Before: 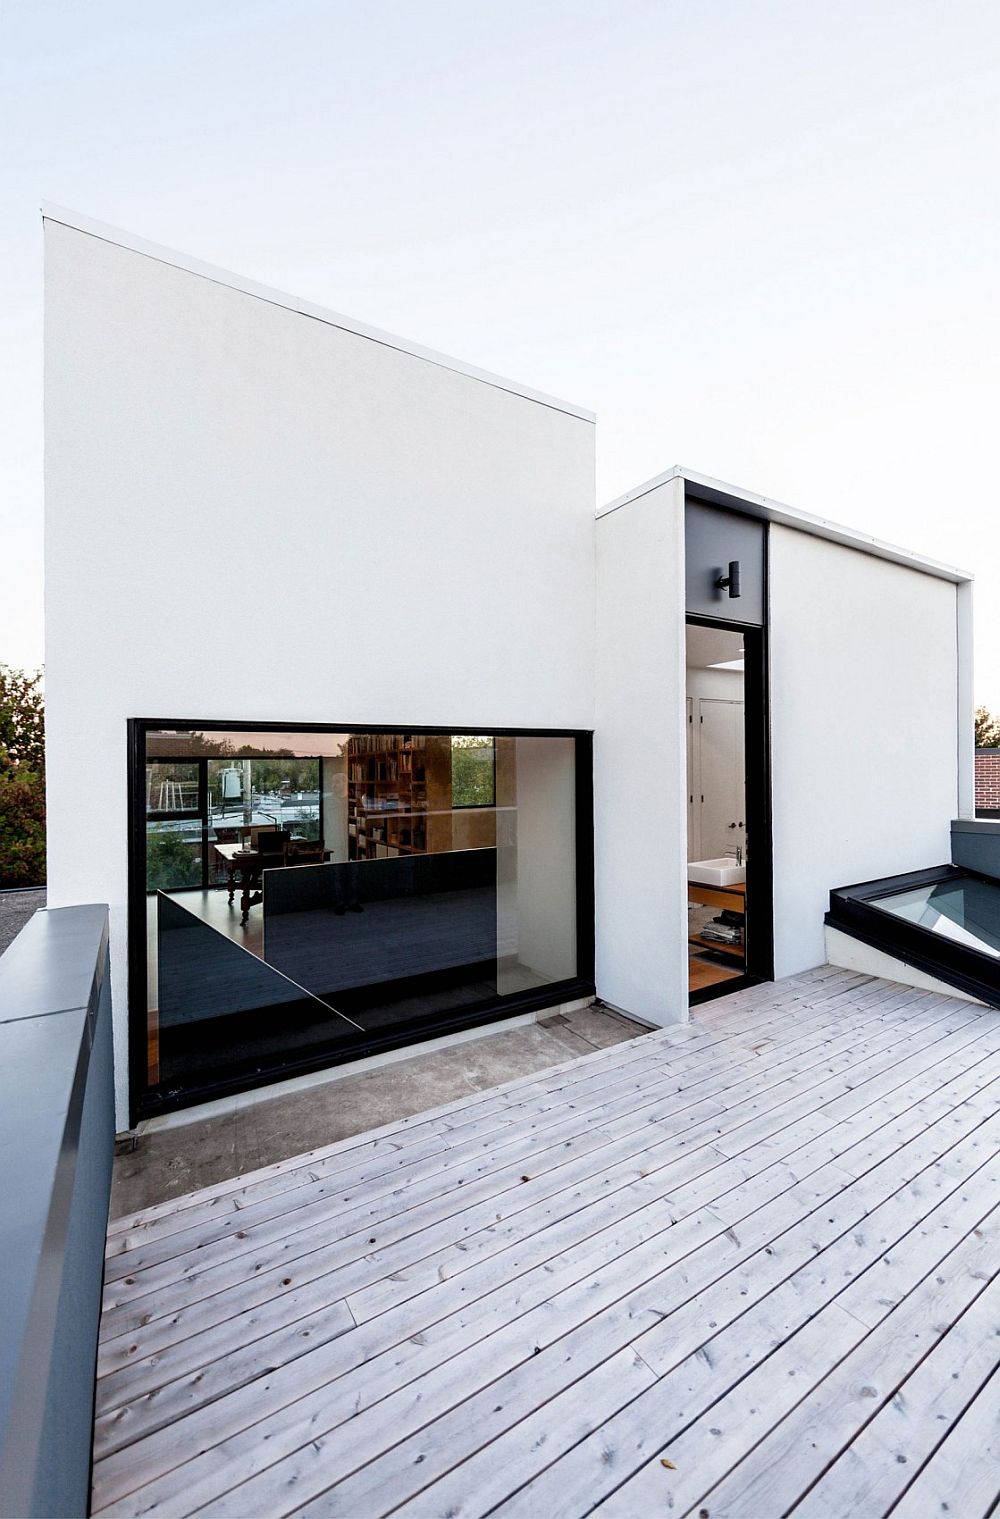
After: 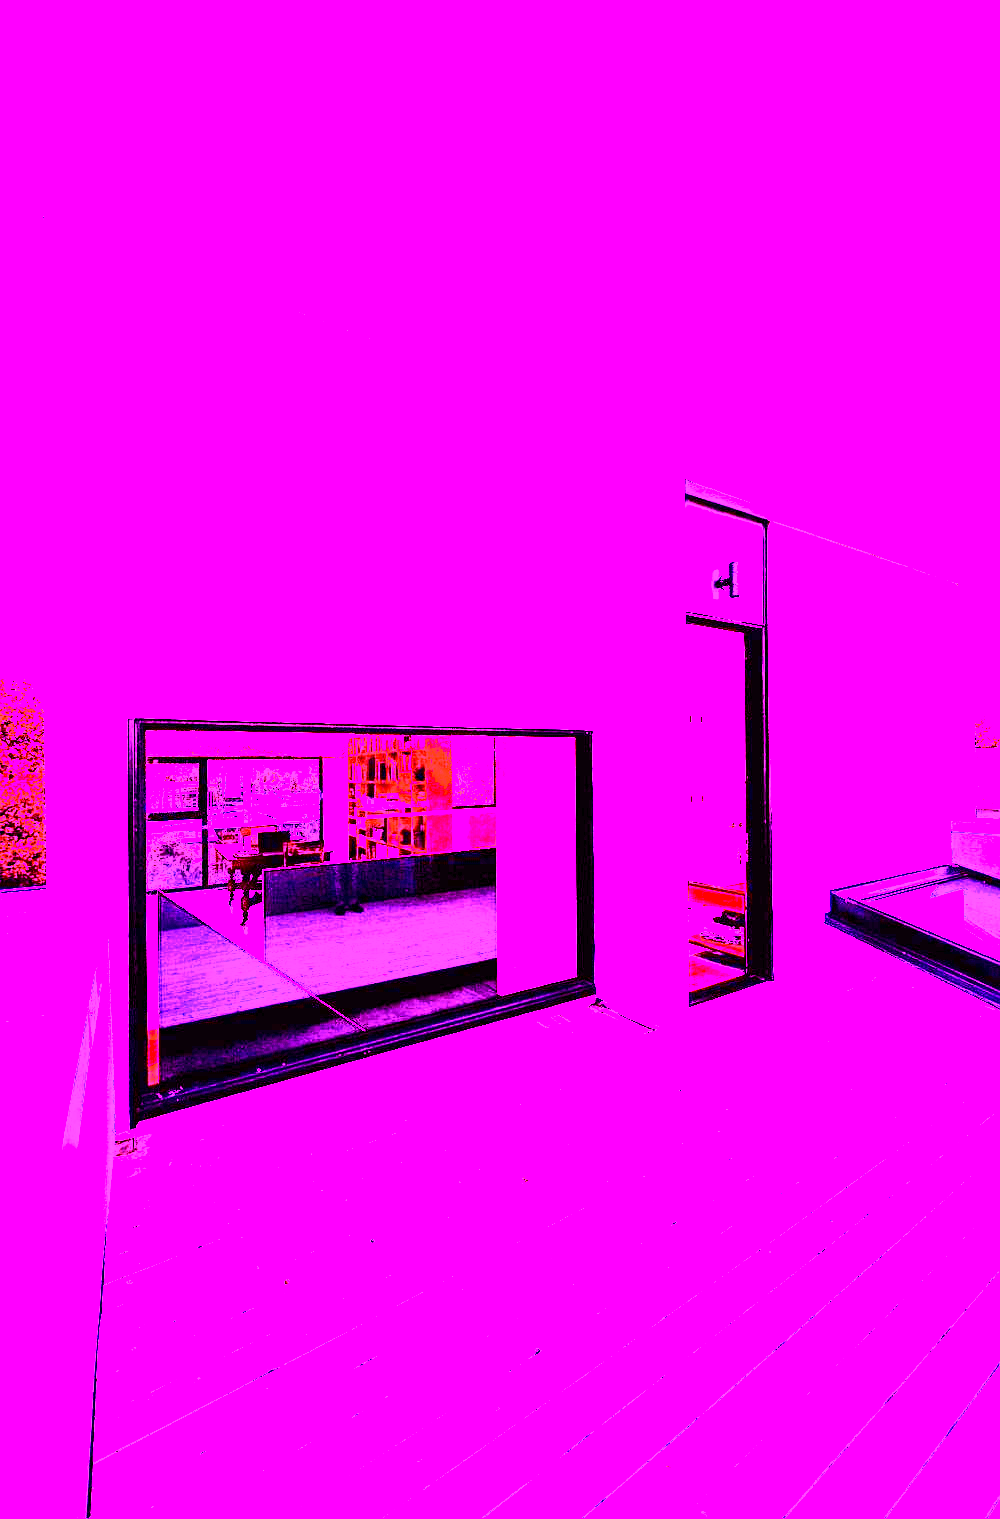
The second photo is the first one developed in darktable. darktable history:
white balance: red 8, blue 8
tone curve: curves: ch0 [(0, 0) (0.234, 0.191) (0.48, 0.534) (0.608, 0.667) (0.725, 0.809) (0.864, 0.922) (1, 1)]; ch1 [(0, 0) (0.453, 0.43) (0.5, 0.5) (0.615, 0.649) (1, 1)]; ch2 [(0, 0) (0.5, 0.5) (0.586, 0.617) (1, 1)], color space Lab, independent channels, preserve colors none
